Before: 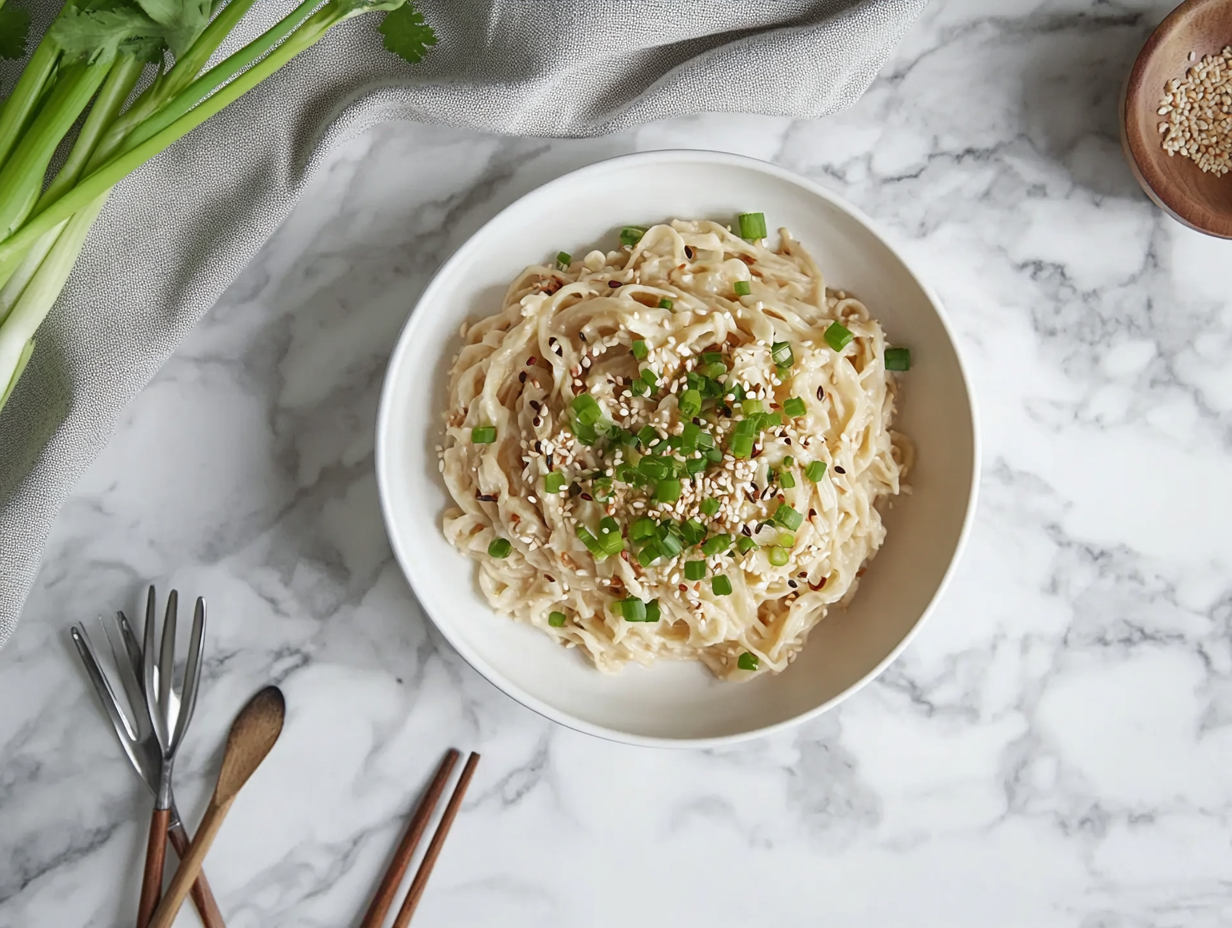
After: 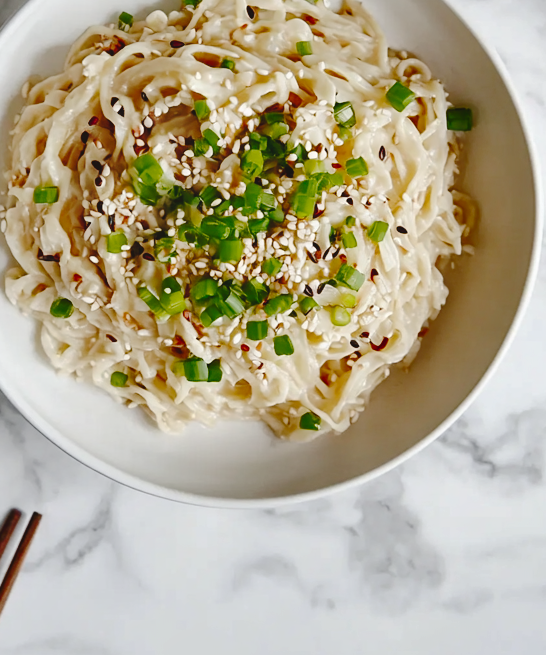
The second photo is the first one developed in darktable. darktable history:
crop: left 35.594%, top 25.922%, right 19.913%, bottom 3.429%
shadows and highlights: soften with gaussian
tone curve: curves: ch0 [(0, 0) (0.003, 0.057) (0.011, 0.061) (0.025, 0.065) (0.044, 0.075) (0.069, 0.082) (0.1, 0.09) (0.136, 0.102) (0.177, 0.145) (0.224, 0.195) (0.277, 0.27) (0.335, 0.374) (0.399, 0.486) (0.468, 0.578) (0.543, 0.652) (0.623, 0.717) (0.709, 0.778) (0.801, 0.837) (0.898, 0.909) (1, 1)], preserve colors none
